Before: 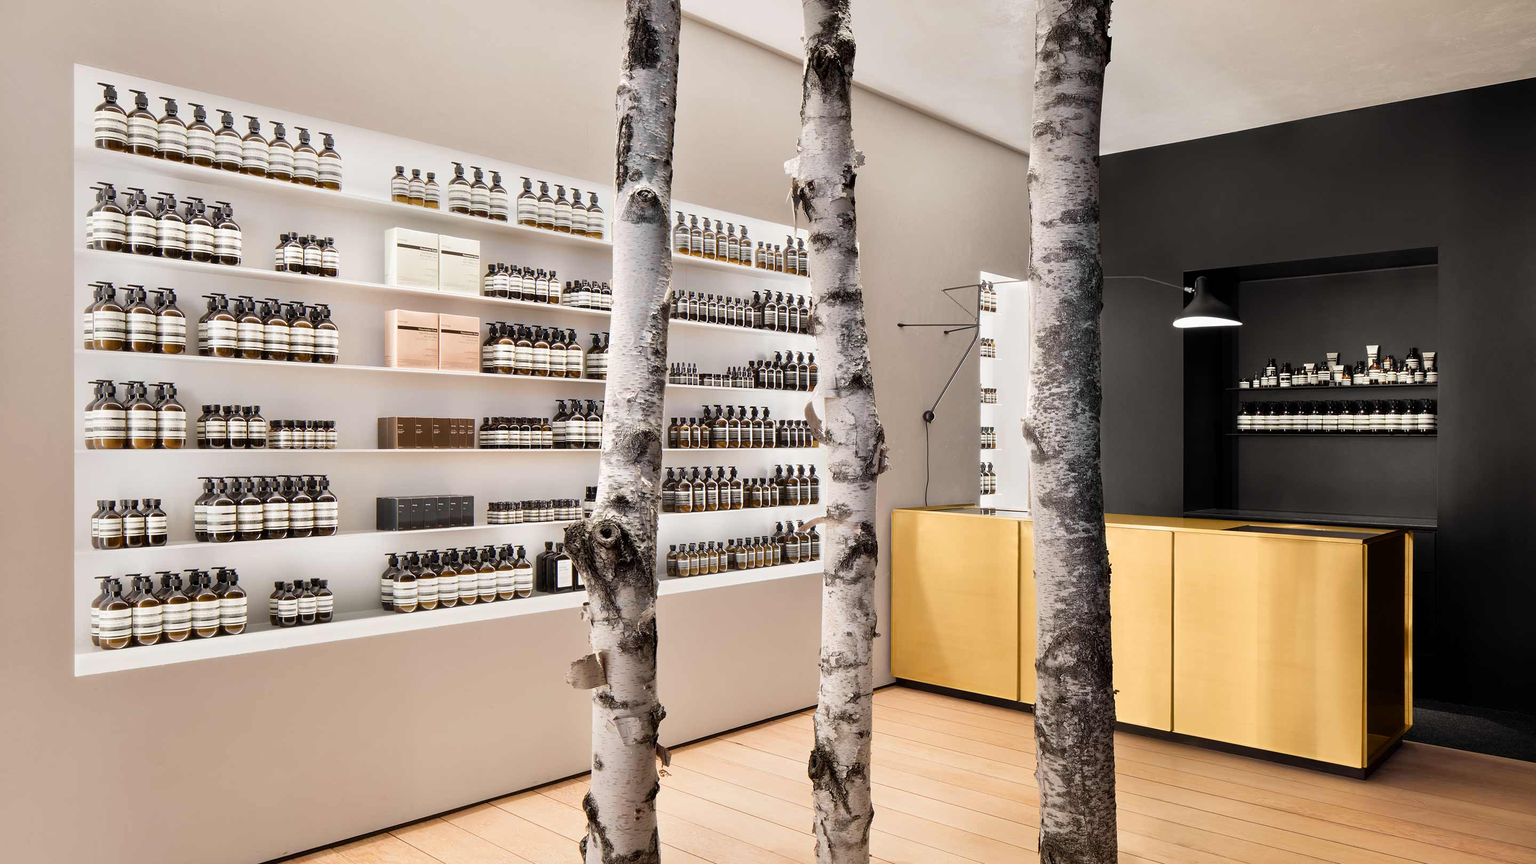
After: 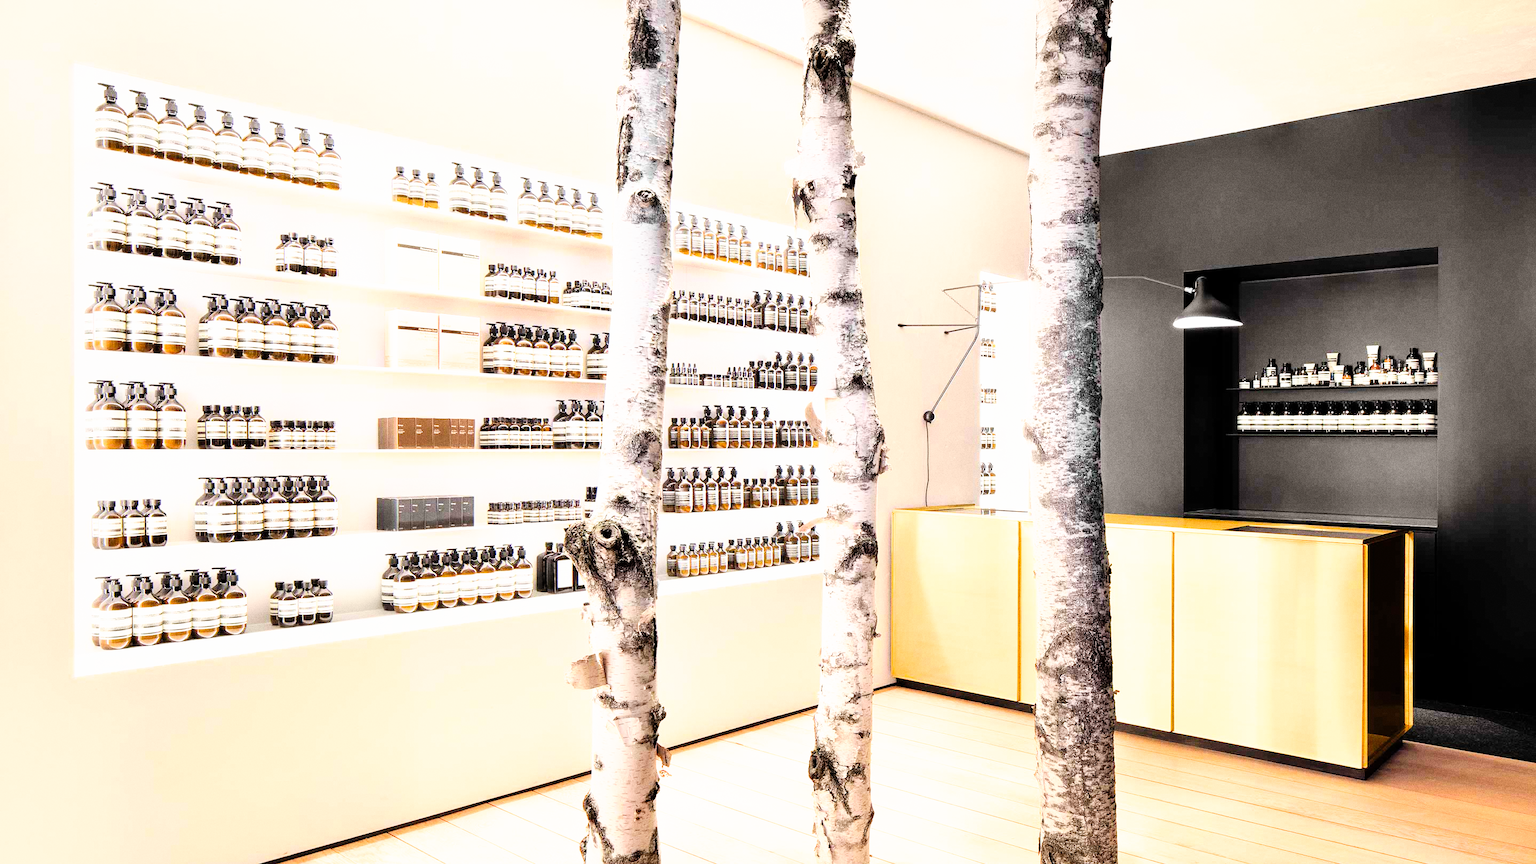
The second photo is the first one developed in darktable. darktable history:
filmic rgb: black relative exposure -7.15 EV, white relative exposure 5.36 EV, hardness 3.02, color science v6 (2022)
grain: coarseness 0.09 ISO, strength 40%
tone curve: curves: ch0 [(0, 0) (0.003, 0.002) (0.011, 0.006) (0.025, 0.014) (0.044, 0.025) (0.069, 0.039) (0.1, 0.056) (0.136, 0.086) (0.177, 0.129) (0.224, 0.183) (0.277, 0.247) (0.335, 0.318) (0.399, 0.395) (0.468, 0.48) (0.543, 0.571) (0.623, 0.668) (0.709, 0.773) (0.801, 0.873) (0.898, 0.978) (1, 1)], preserve colors none
exposure: black level correction 0, exposure 2 EV, compensate highlight preservation false
